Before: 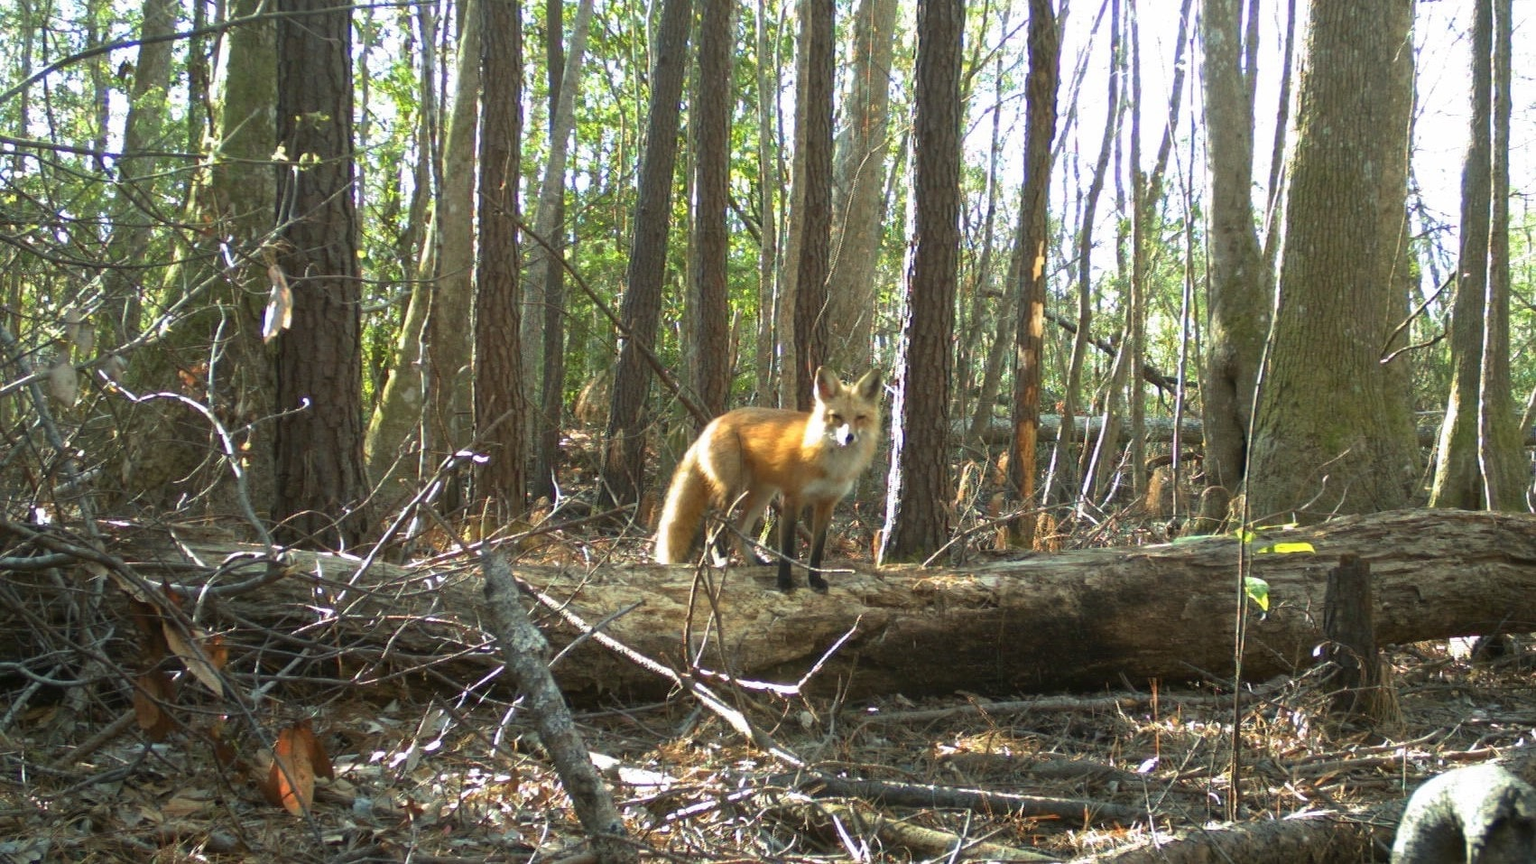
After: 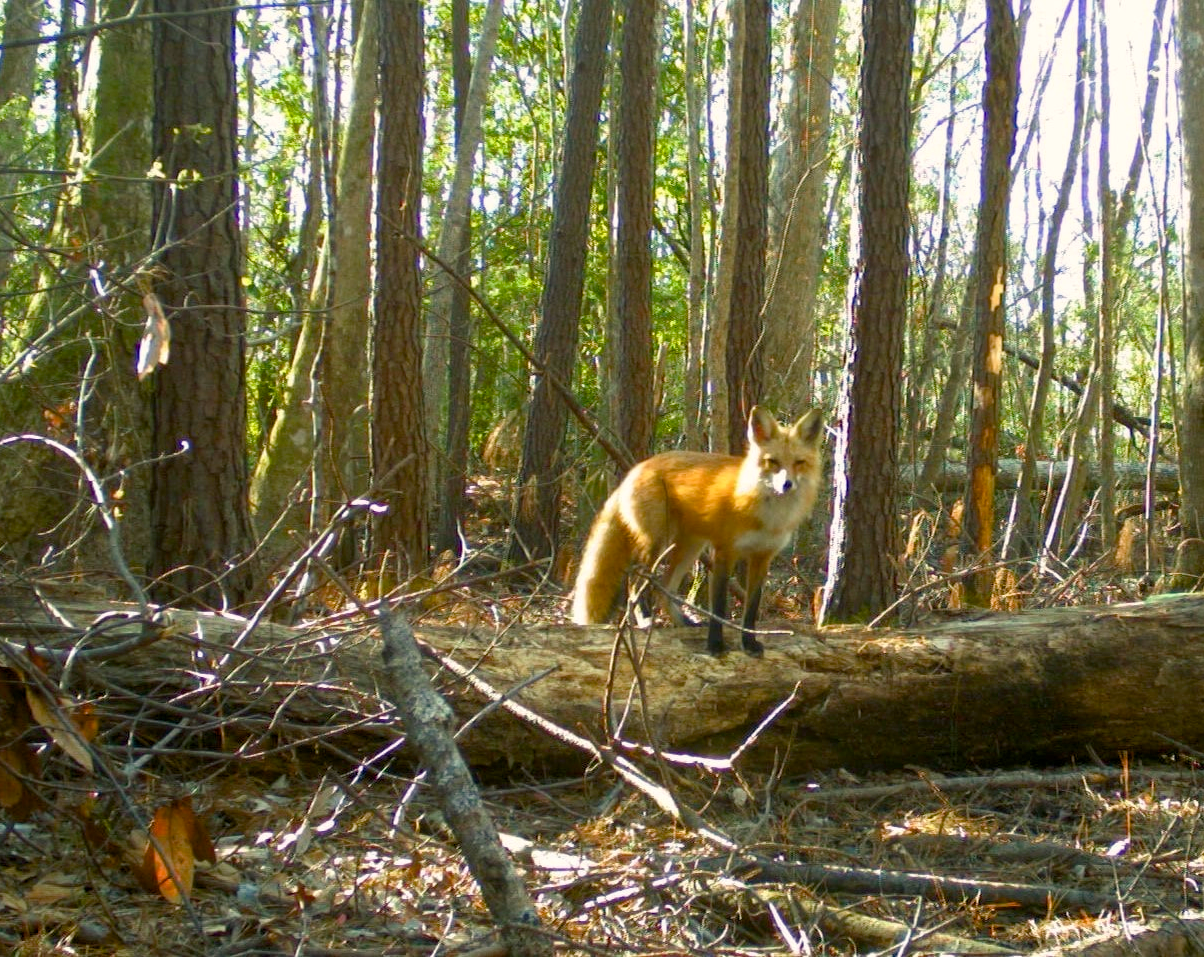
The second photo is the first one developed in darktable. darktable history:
crop and rotate: left 9.061%, right 20.142%
color balance rgb: shadows lift › chroma 1%, shadows lift › hue 240.84°, highlights gain › chroma 2%, highlights gain › hue 73.2°, global offset › luminance -0.5%, perceptual saturation grading › global saturation 20%, perceptual saturation grading › highlights -25%, perceptual saturation grading › shadows 50%, global vibrance 25.26%
